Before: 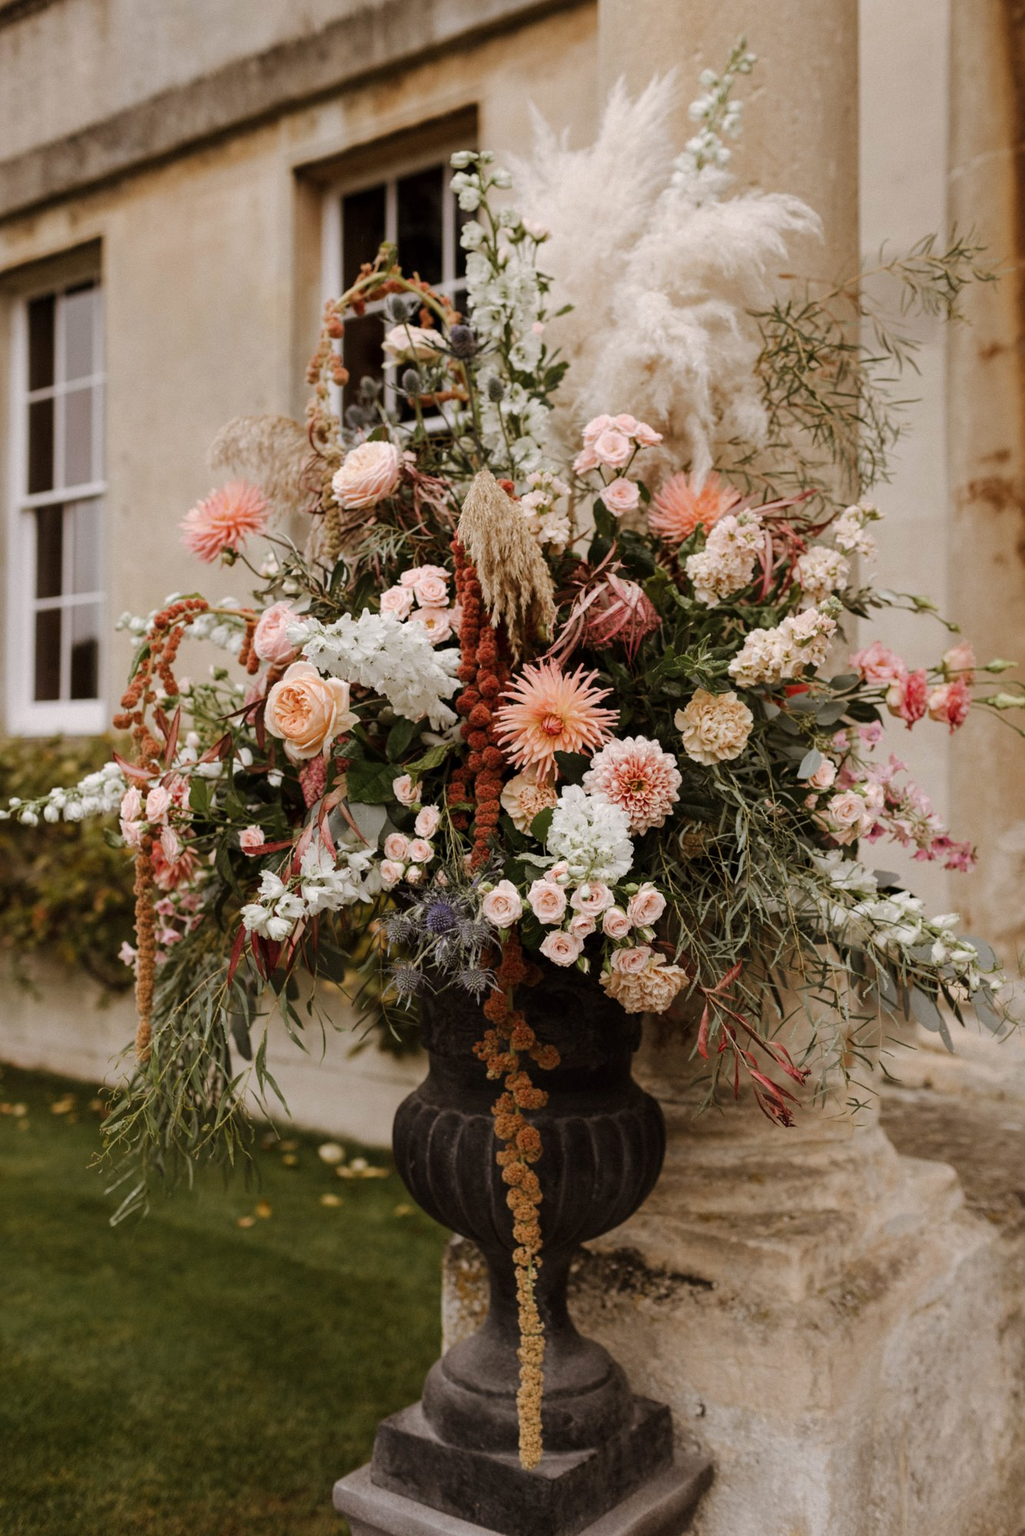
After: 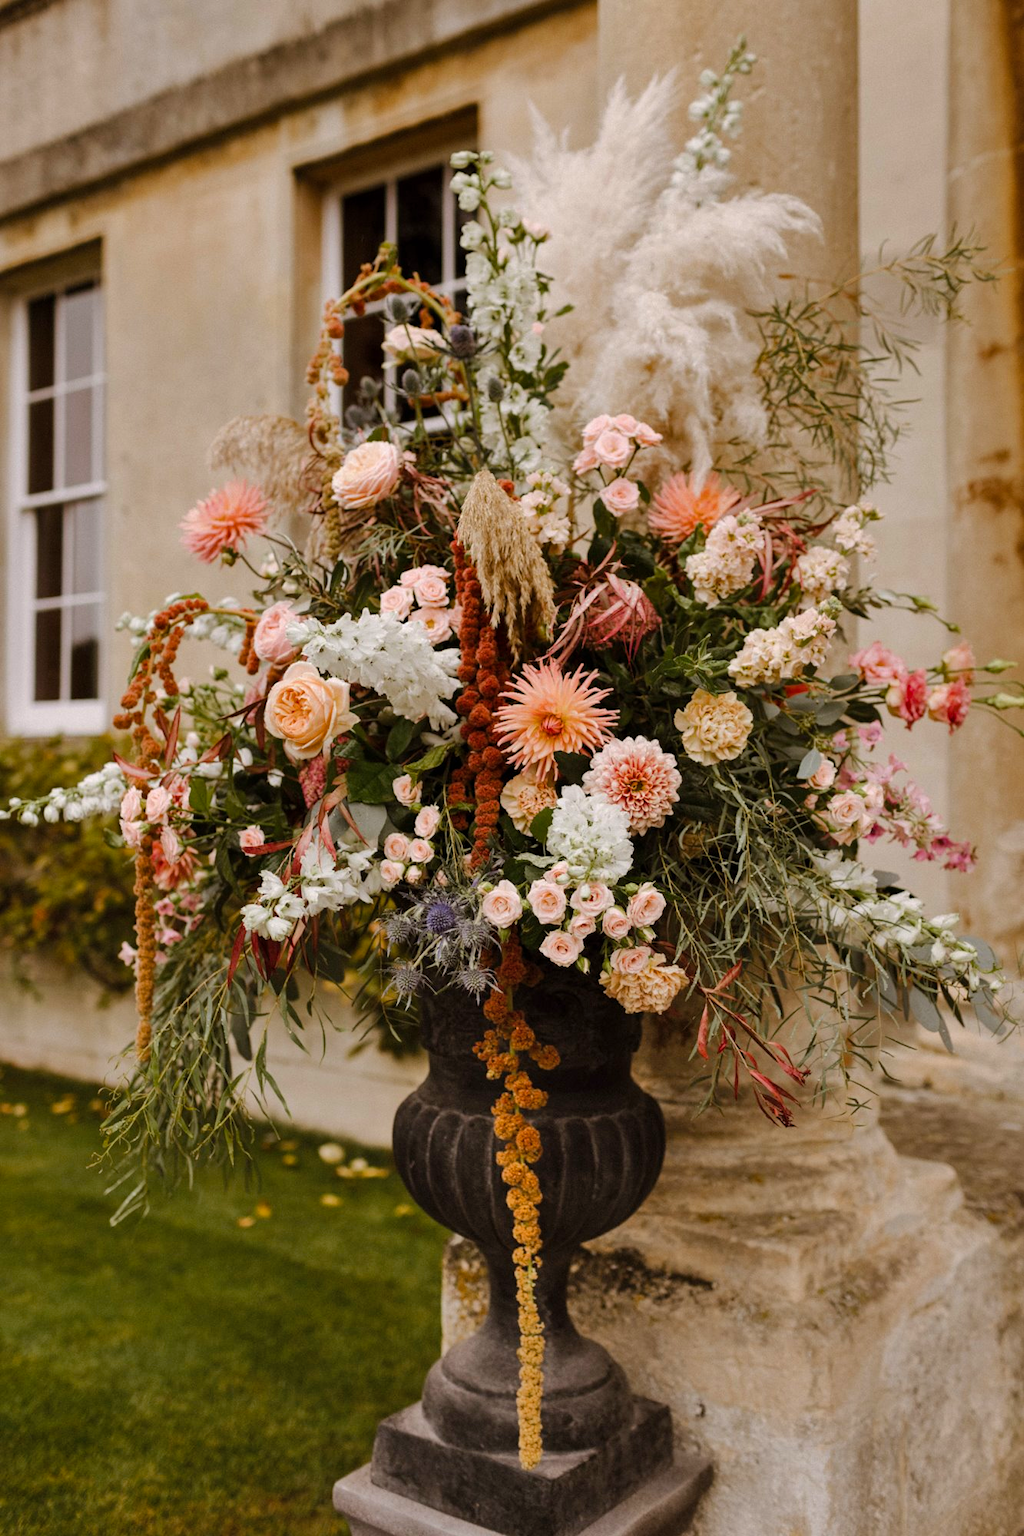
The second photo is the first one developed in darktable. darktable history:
shadows and highlights: soften with gaussian
color balance rgb: perceptual saturation grading › global saturation 20%, global vibrance 20%
bloom: size 9%, threshold 100%, strength 7%
rotate and perspective: automatic cropping original format, crop left 0, crop top 0
